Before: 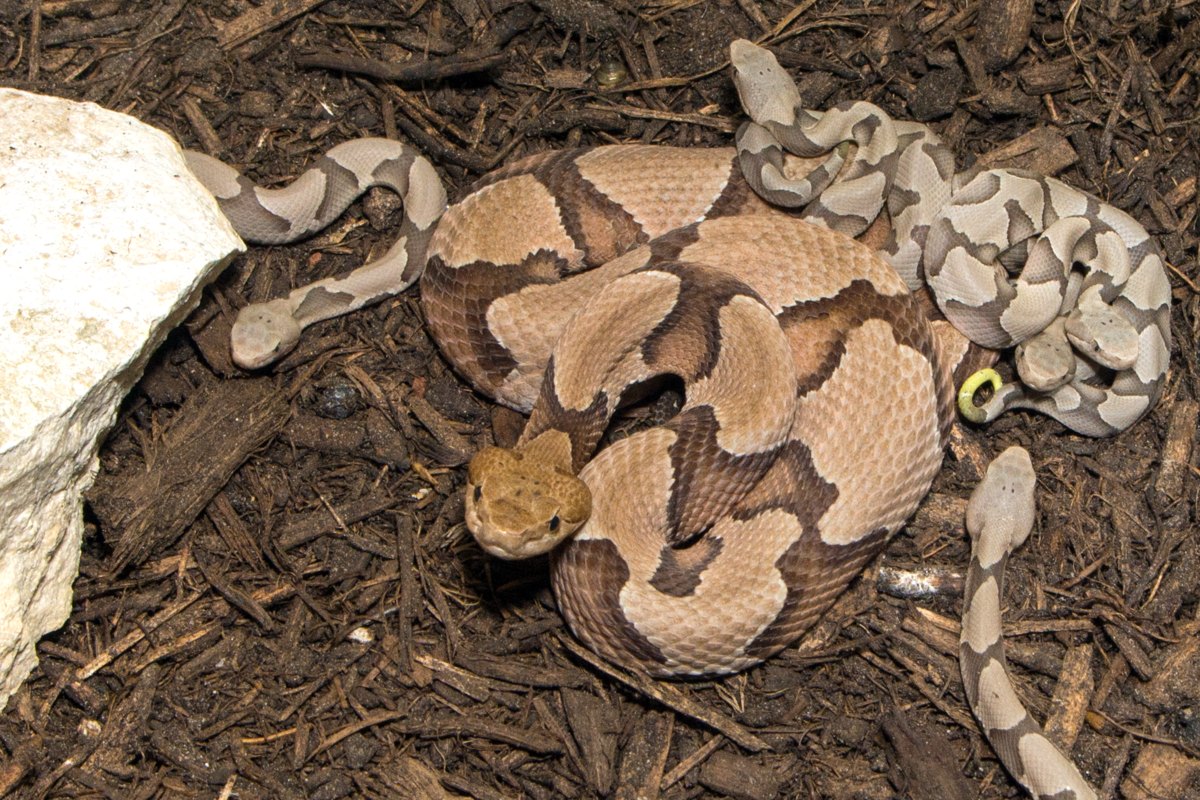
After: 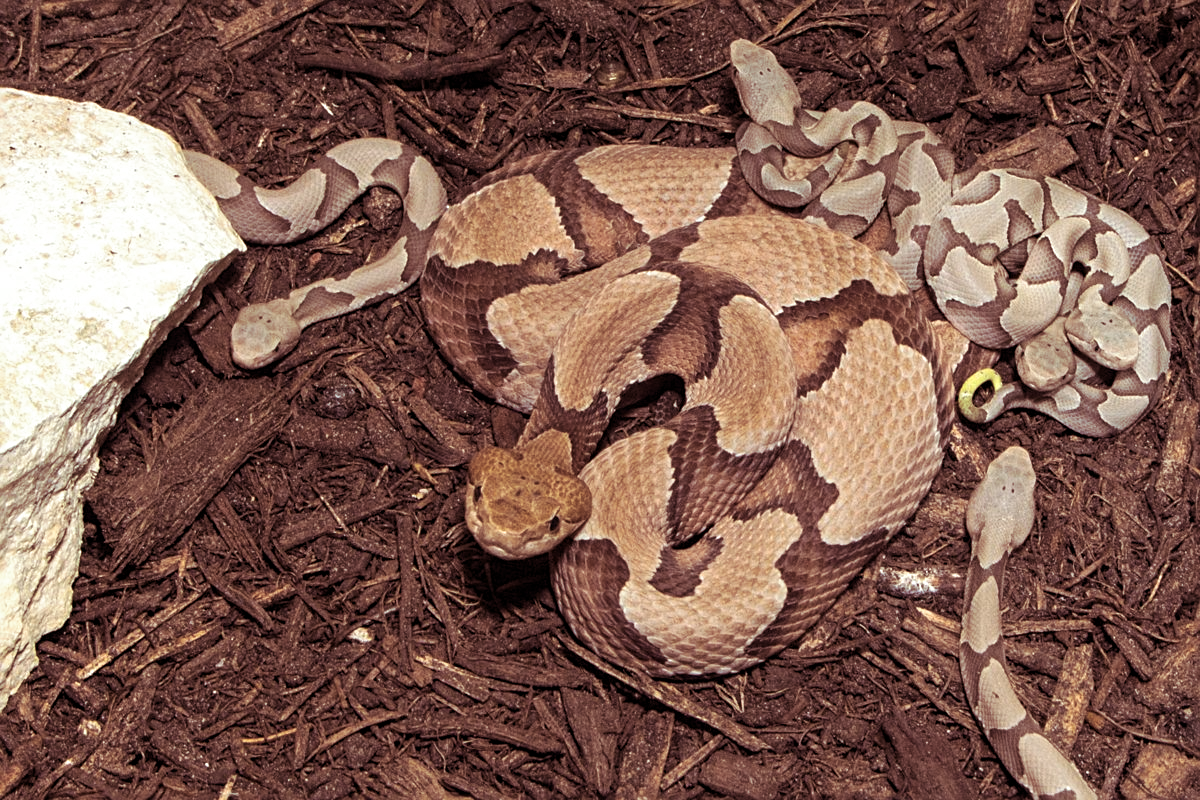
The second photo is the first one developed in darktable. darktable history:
sharpen: radius 2.167, amount 0.381, threshold 0
tone equalizer: on, module defaults
split-toning: on, module defaults
